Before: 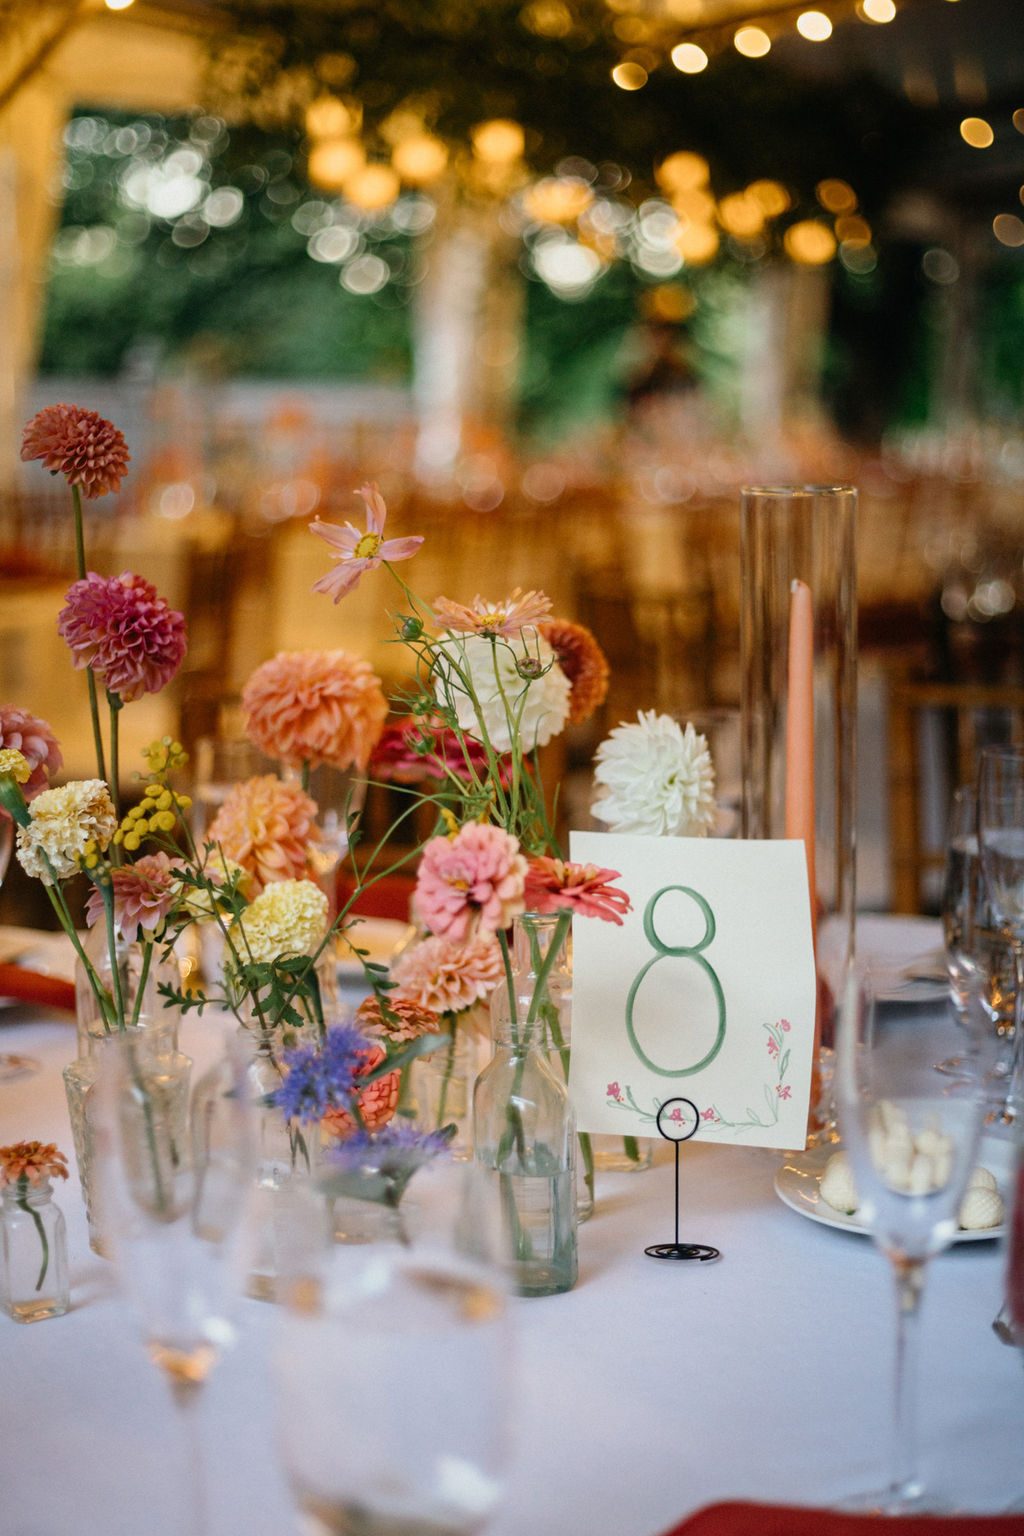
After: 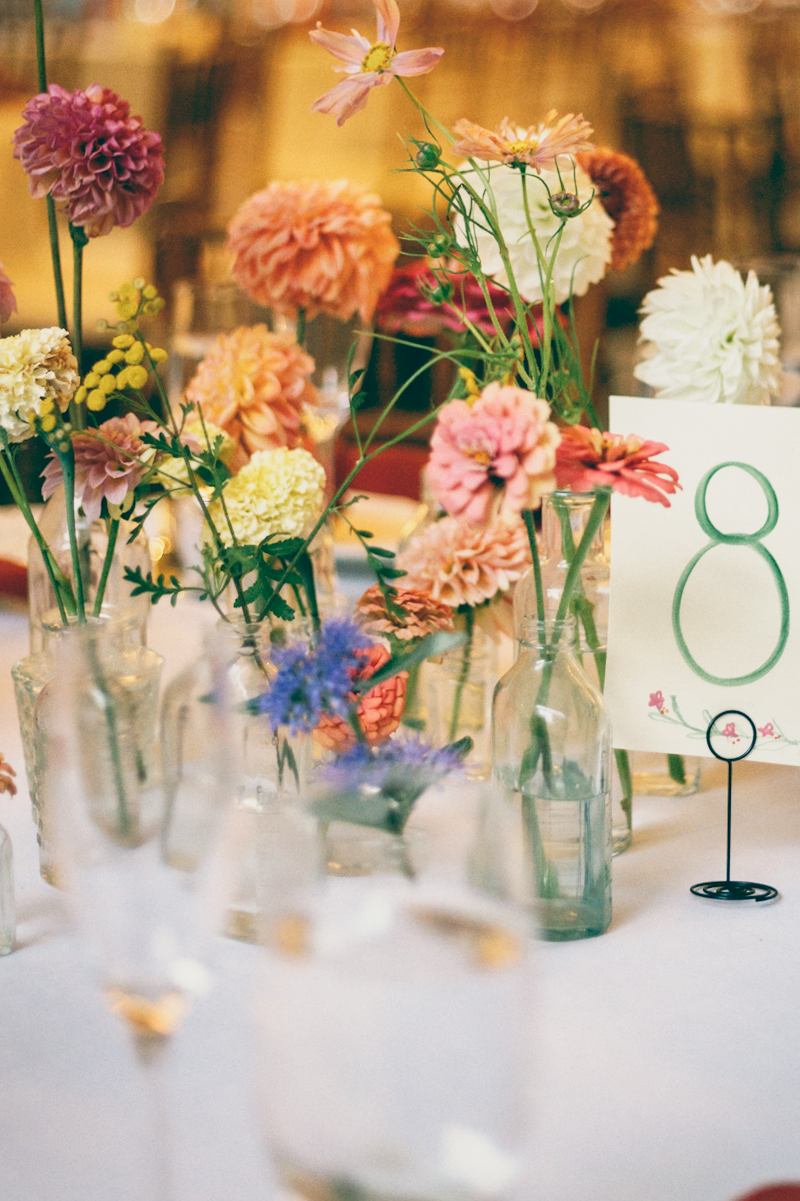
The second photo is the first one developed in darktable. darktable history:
crop and rotate: angle -0.82°, left 3.85%, top 31.828%, right 27.992%
base curve: curves: ch0 [(0, 0) (0.088, 0.125) (0.176, 0.251) (0.354, 0.501) (0.613, 0.749) (1, 0.877)], preserve colors none
color balance: lift [1.005, 0.99, 1.007, 1.01], gamma [1, 0.979, 1.011, 1.021], gain [0.923, 1.098, 1.025, 0.902], input saturation 90.45%, contrast 7.73%, output saturation 105.91%
